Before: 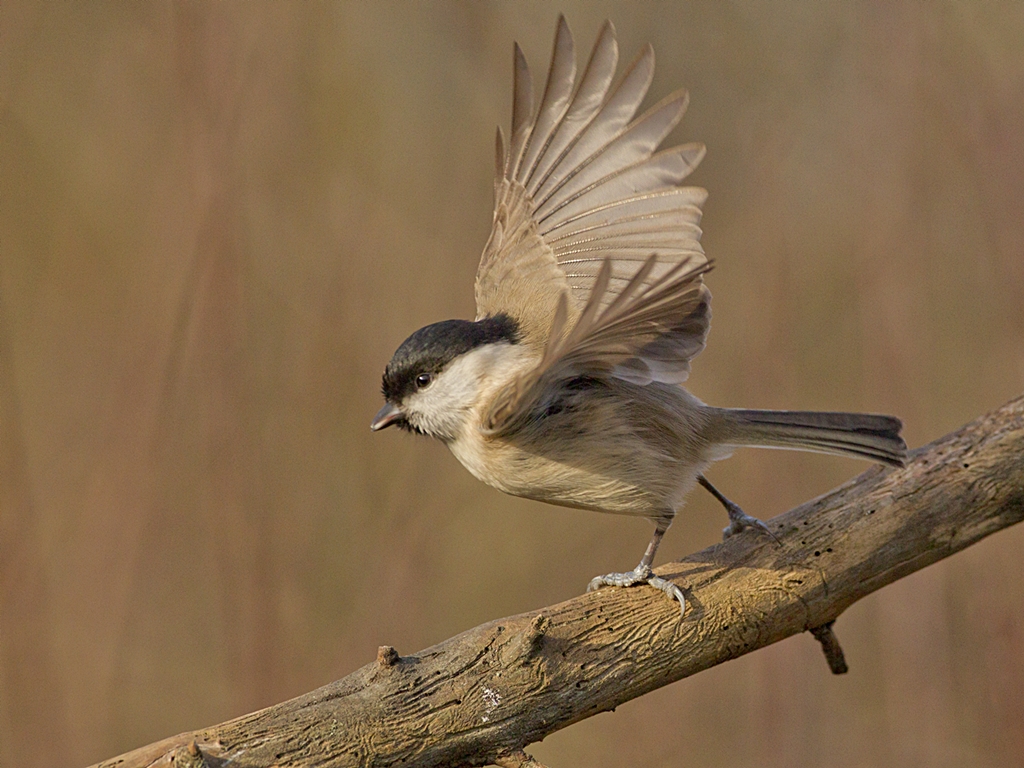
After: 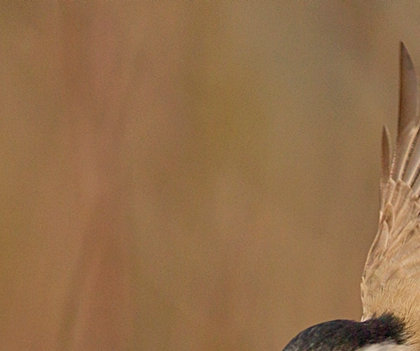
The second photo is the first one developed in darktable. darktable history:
crop and rotate: left 11.134%, top 0.091%, right 47.848%, bottom 54.107%
